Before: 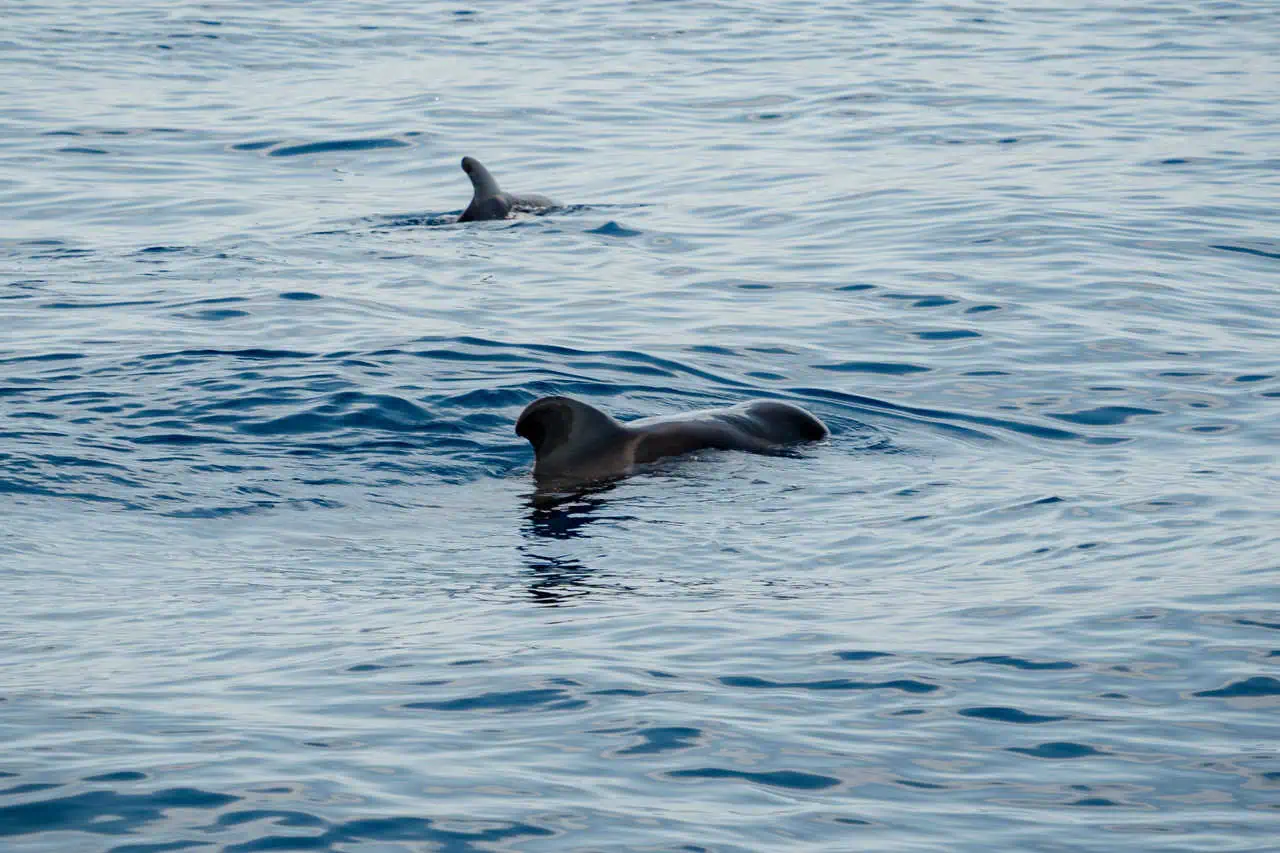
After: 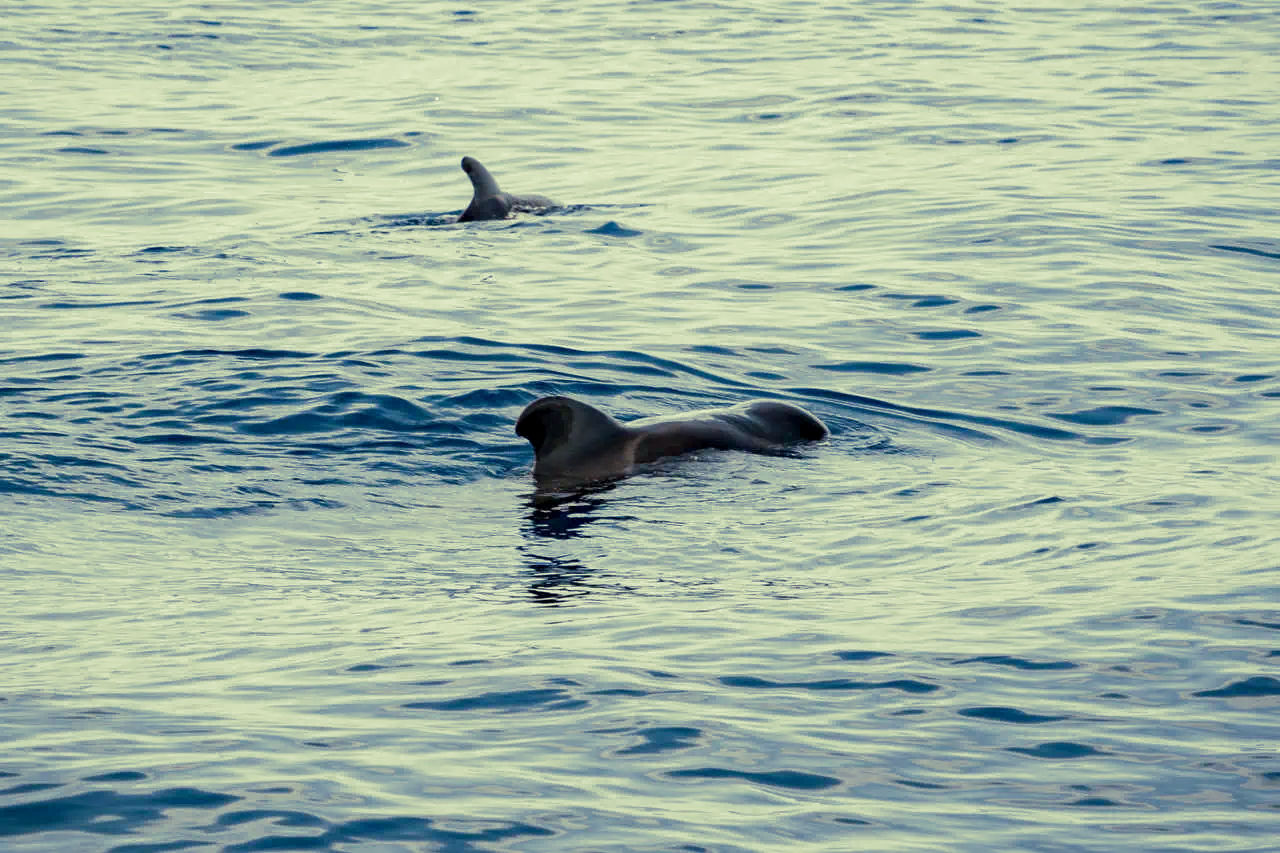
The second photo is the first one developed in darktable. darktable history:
split-toning: shadows › hue 290.82°, shadows › saturation 0.34, highlights › saturation 0.38, balance 0, compress 50%
local contrast: highlights 100%, shadows 100%, detail 120%, midtone range 0.2
